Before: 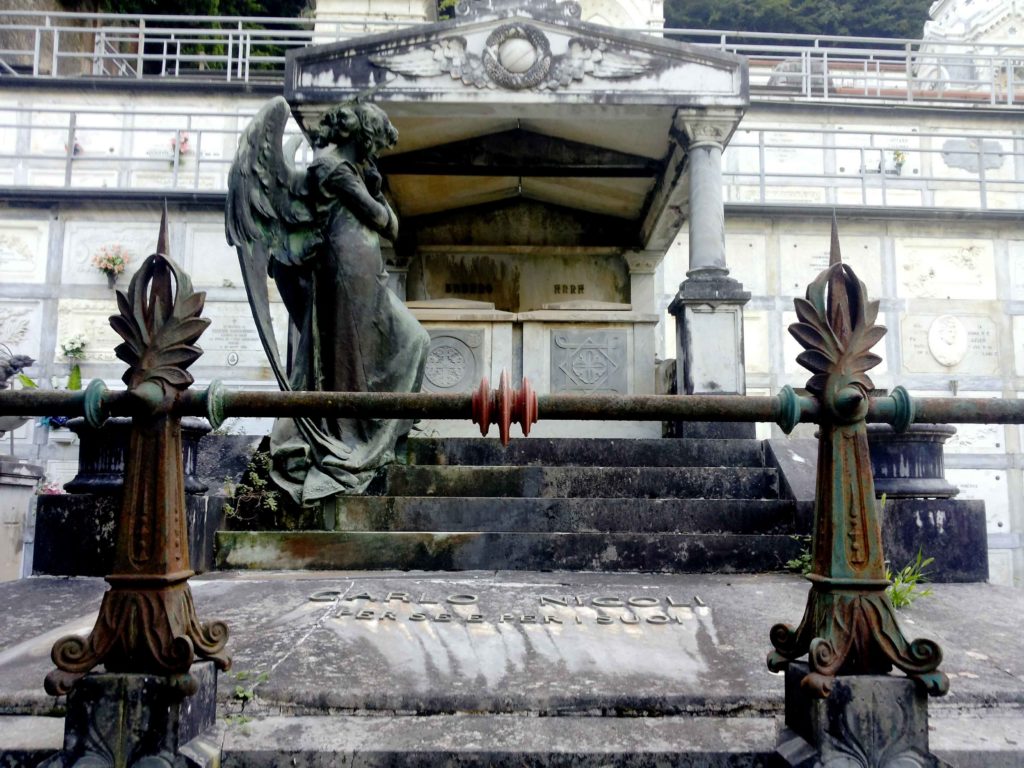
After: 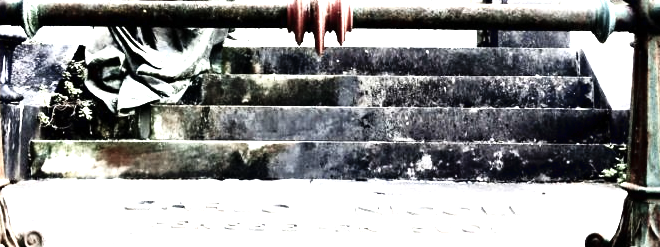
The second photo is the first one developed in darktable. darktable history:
color balance rgb: perceptual saturation grading › global saturation -28.838%, perceptual saturation grading › highlights -20.354%, perceptual saturation grading › mid-tones -23.475%, perceptual saturation grading › shadows -23.794%
shadows and highlights: shadows -0.575, highlights 40.72
levels: levels [0, 0.281, 0.562]
crop: left 18.107%, top 50.913%, right 17.428%, bottom 16.818%
tone equalizer: -8 EV -0.729 EV, -7 EV -0.728 EV, -6 EV -0.626 EV, -5 EV -0.383 EV, -3 EV 0.366 EV, -2 EV 0.6 EV, -1 EV 0.688 EV, +0 EV 0.739 EV
